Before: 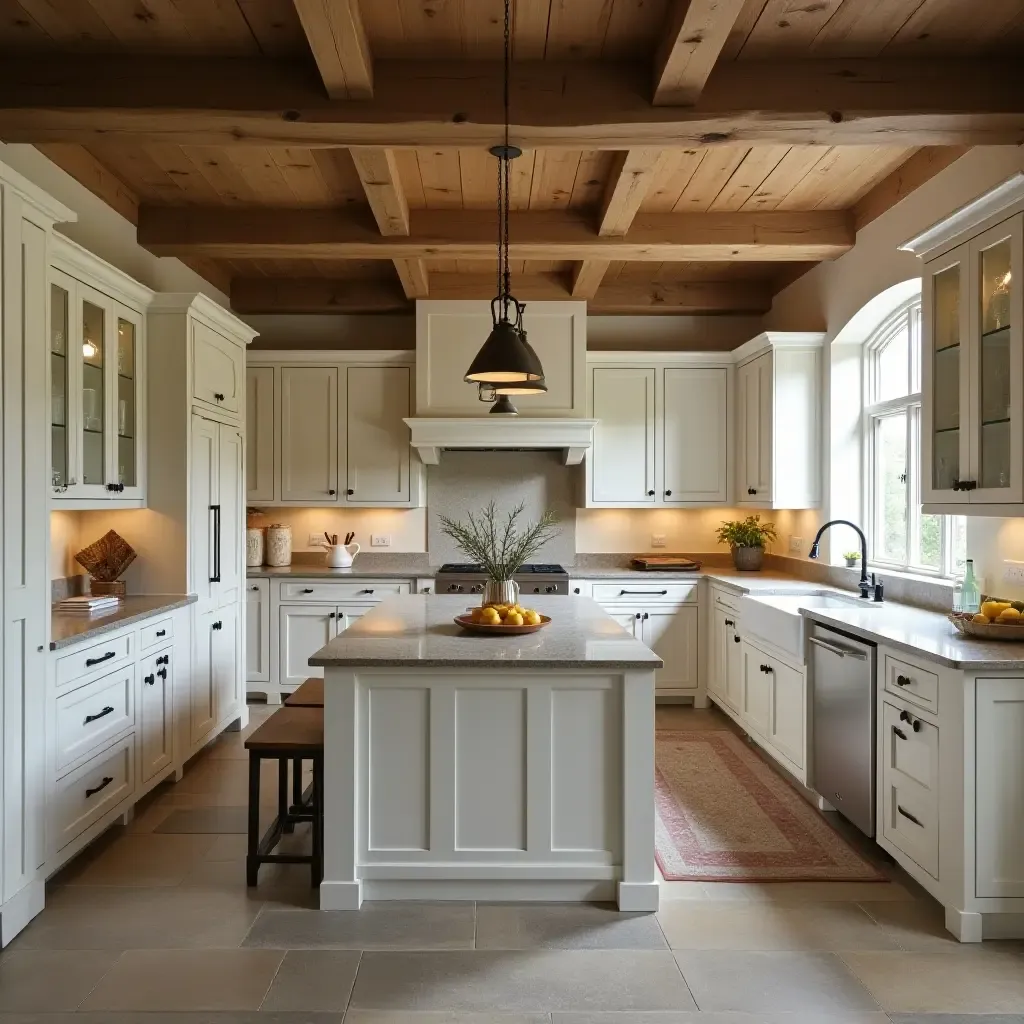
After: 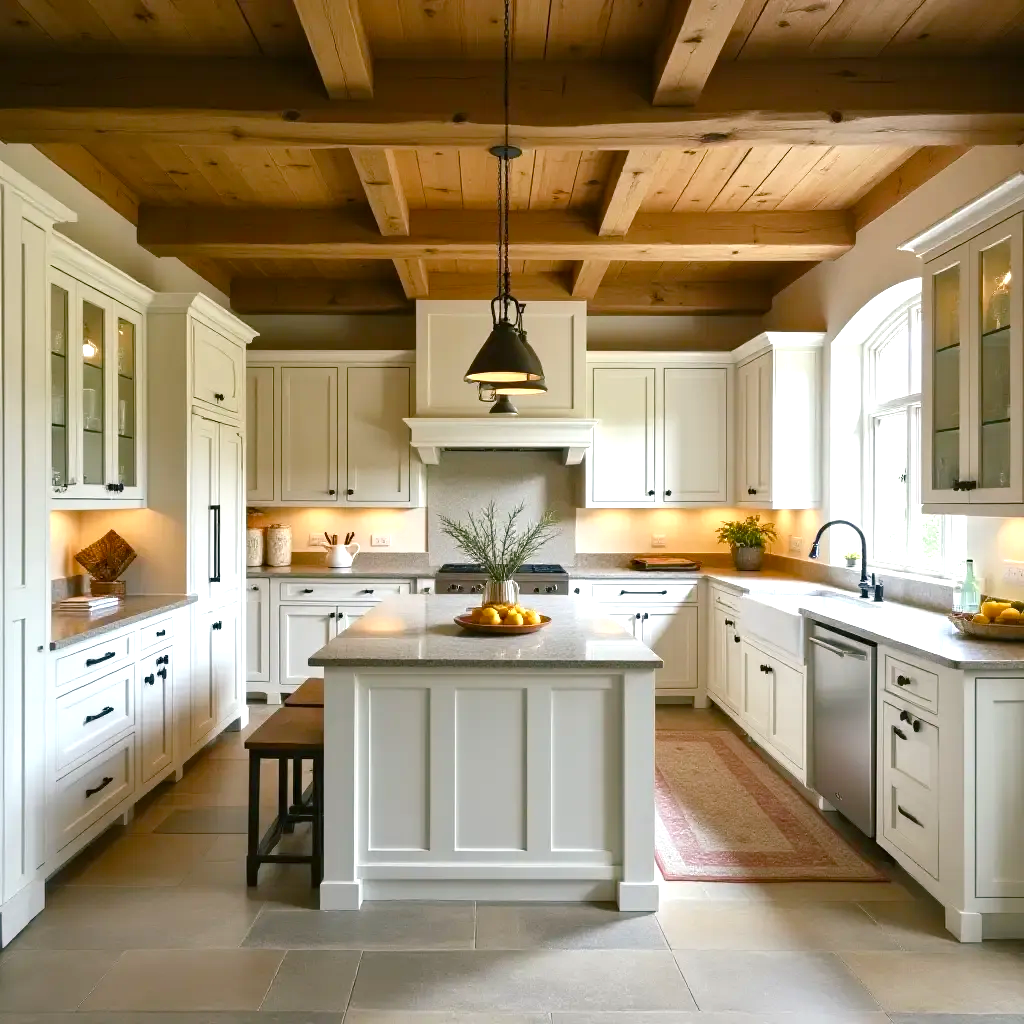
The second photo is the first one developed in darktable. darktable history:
color balance rgb: shadows lift › chroma 2.697%, shadows lift › hue 192.71°, power › hue 61.78°, perceptual saturation grading › global saturation 20.974%, perceptual saturation grading › highlights -19.777%, perceptual saturation grading › shadows 29.631%
exposure: black level correction 0, exposure 0.692 EV, compensate highlight preservation false
